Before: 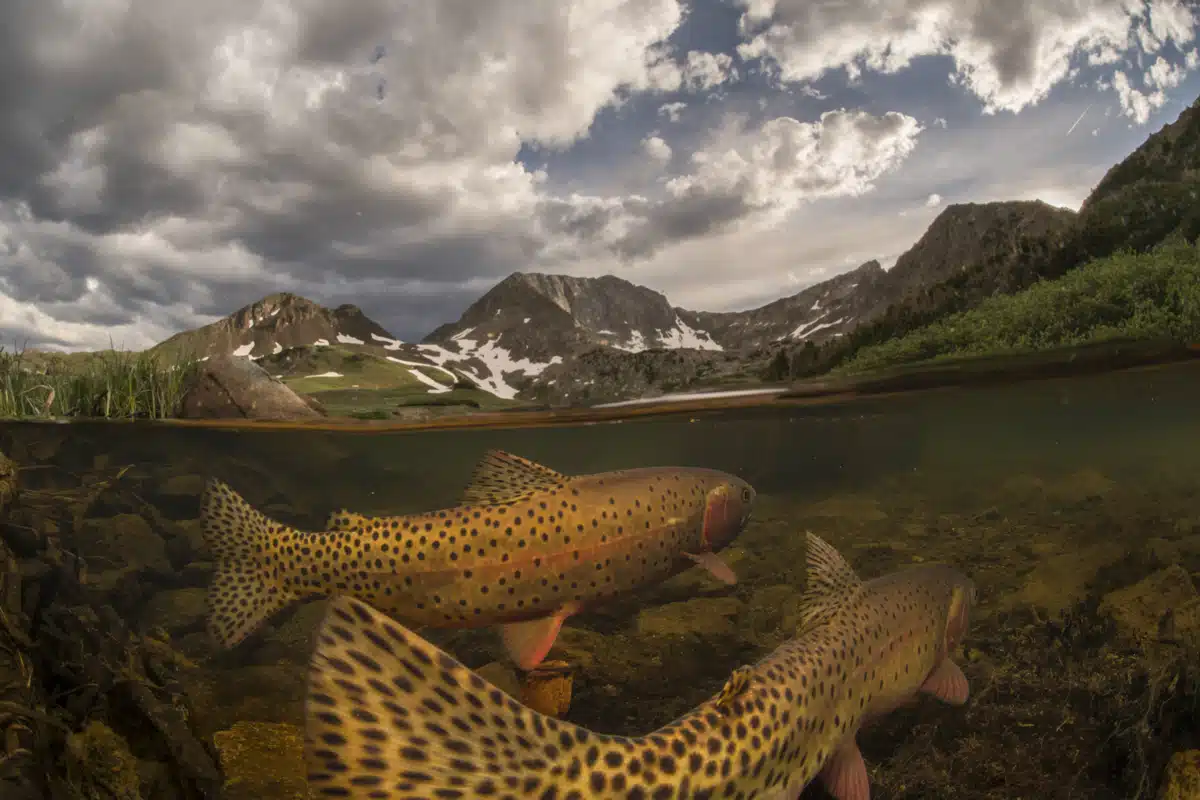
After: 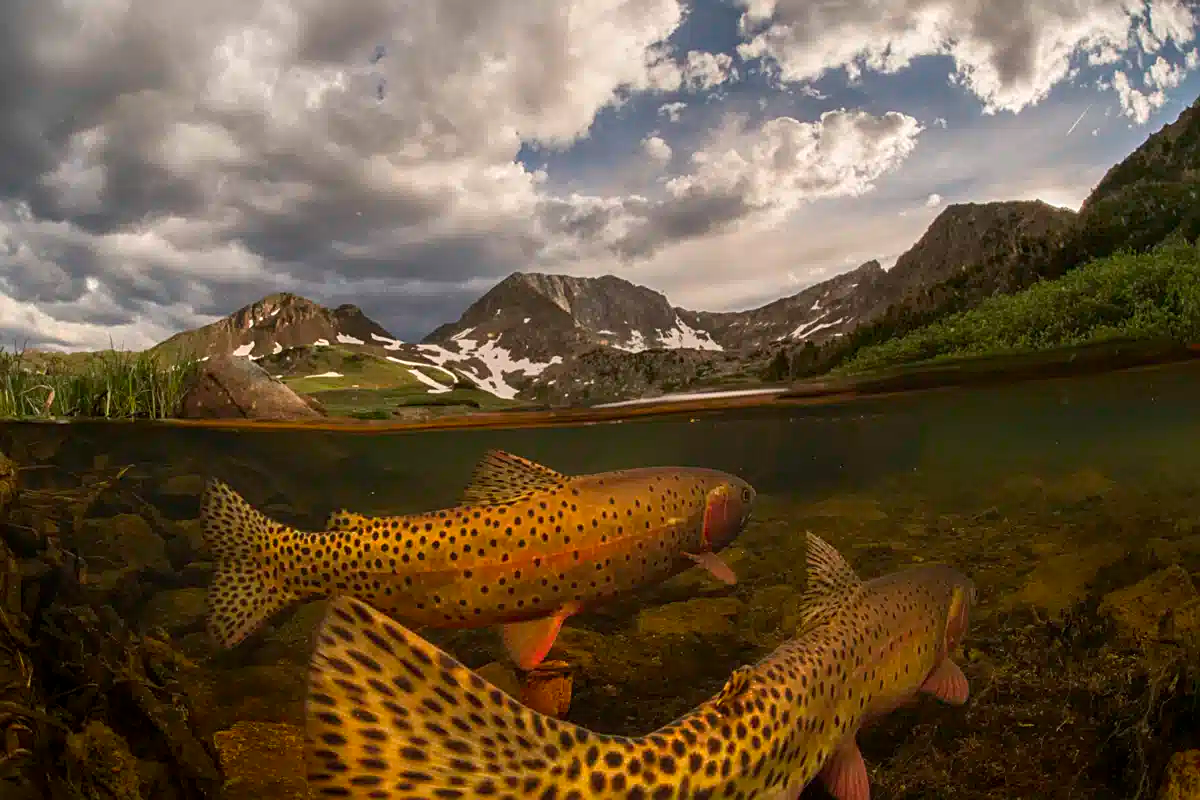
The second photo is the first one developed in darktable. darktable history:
sharpen: on, module defaults
contrast brightness saturation: contrast 0.086, saturation 0.269
